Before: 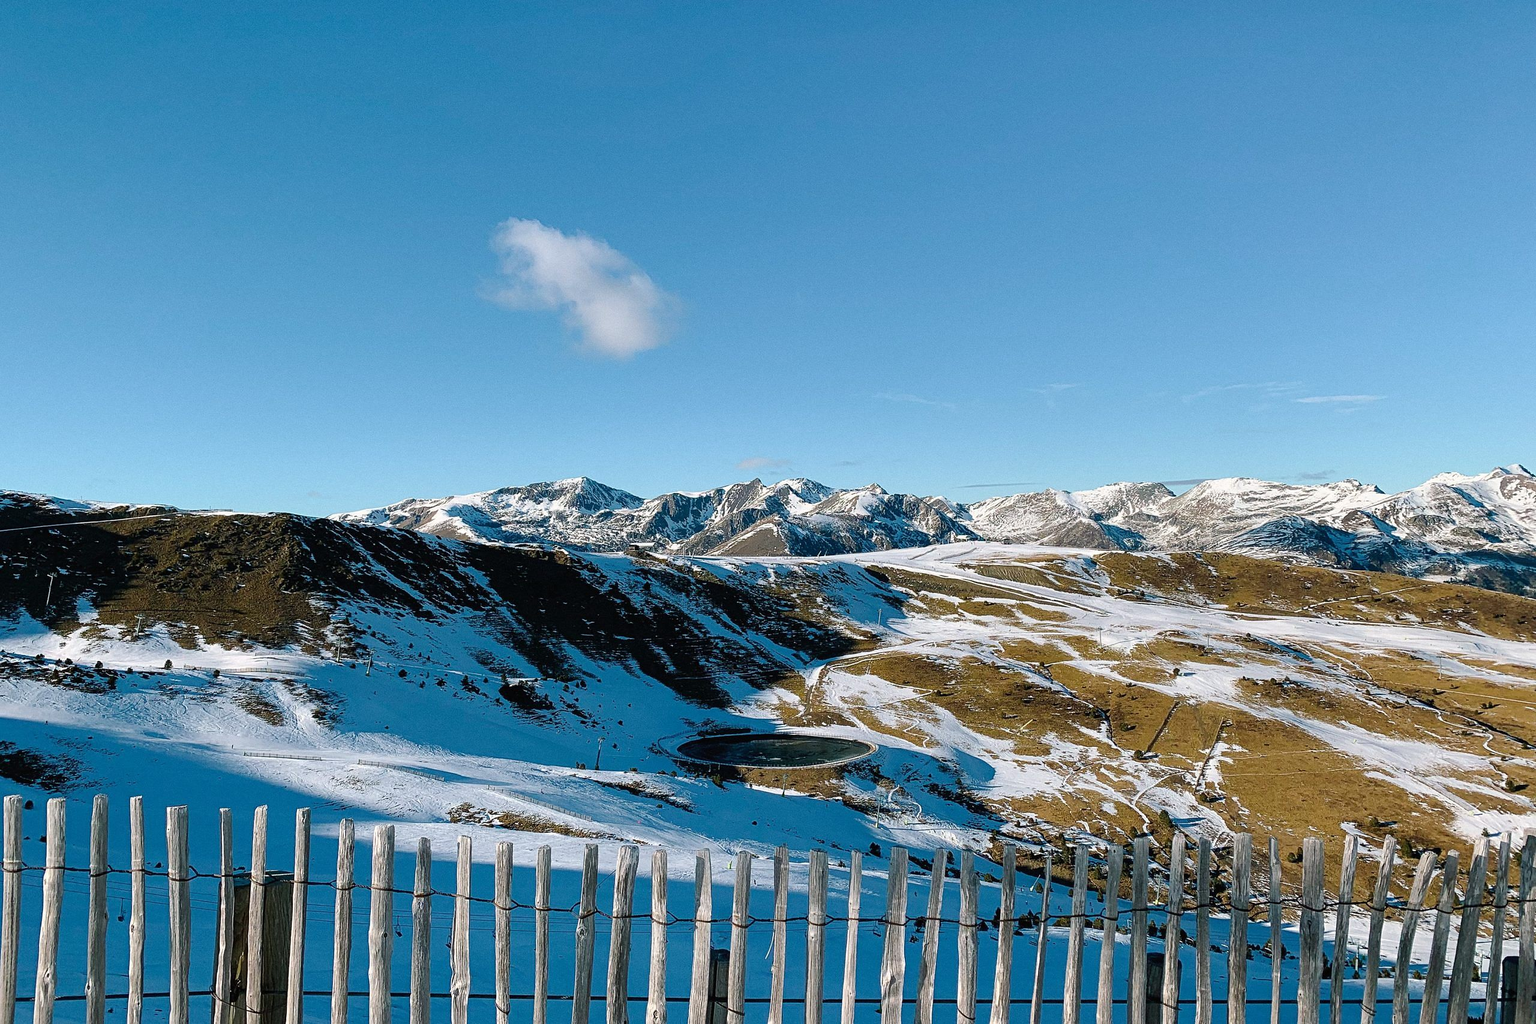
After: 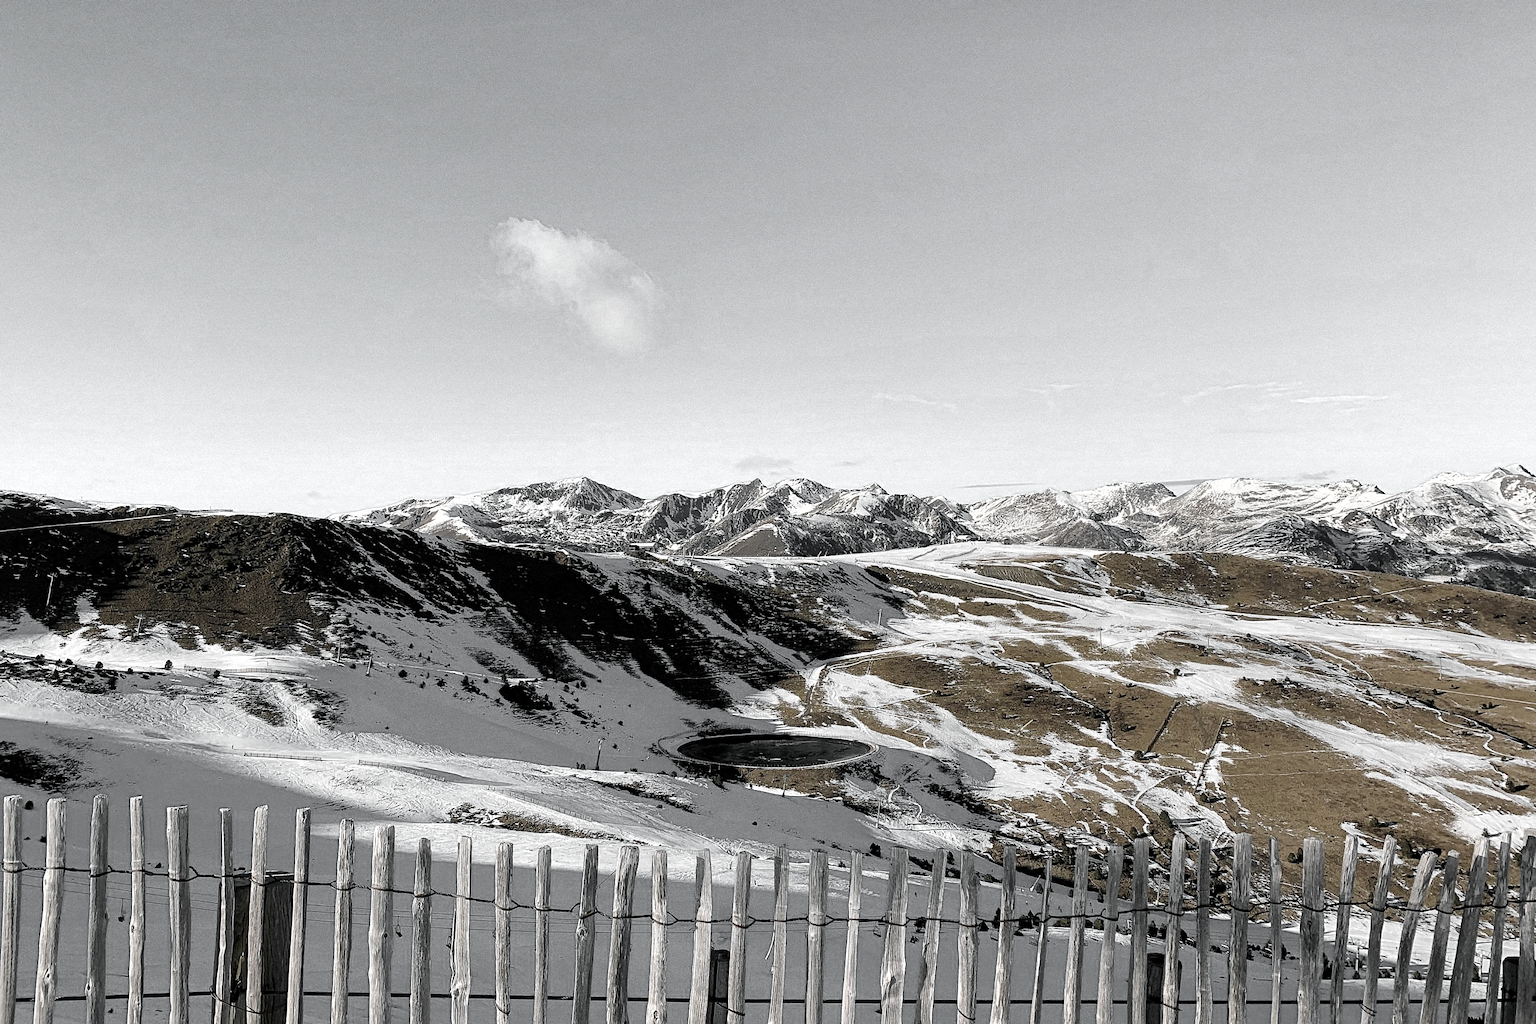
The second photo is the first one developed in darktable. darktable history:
color zones: curves: ch0 [(0, 0.613) (0.01, 0.613) (0.245, 0.448) (0.498, 0.529) (0.642, 0.665) (0.879, 0.777) (0.99, 0.613)]; ch1 [(0, 0.035) (0.121, 0.189) (0.259, 0.197) (0.415, 0.061) (0.589, 0.022) (0.732, 0.022) (0.857, 0.026) (0.991, 0.053)]
local contrast: highlights 107%, shadows 102%, detail 119%, midtone range 0.2
